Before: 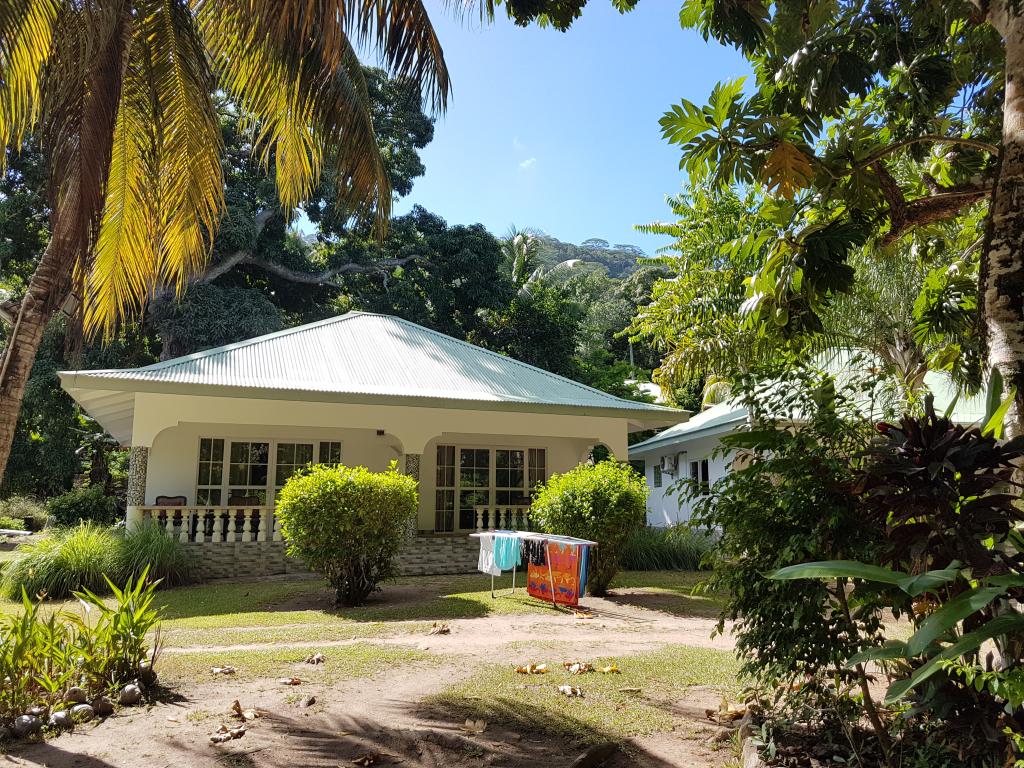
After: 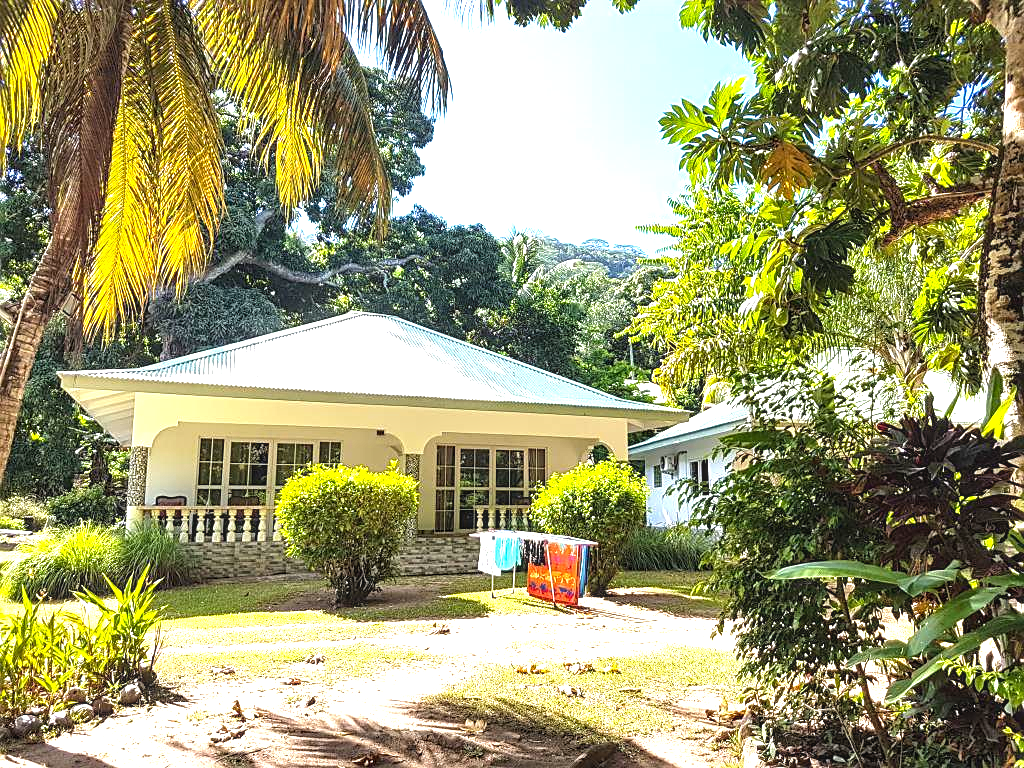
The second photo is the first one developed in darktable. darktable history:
sharpen: on, module defaults
exposure: black level correction 0, exposure 1.001 EV, compensate highlight preservation false
local contrast: on, module defaults
color balance rgb: perceptual saturation grading › global saturation 0.946%, perceptual brilliance grading › global brilliance 12.237%, global vibrance 20%
